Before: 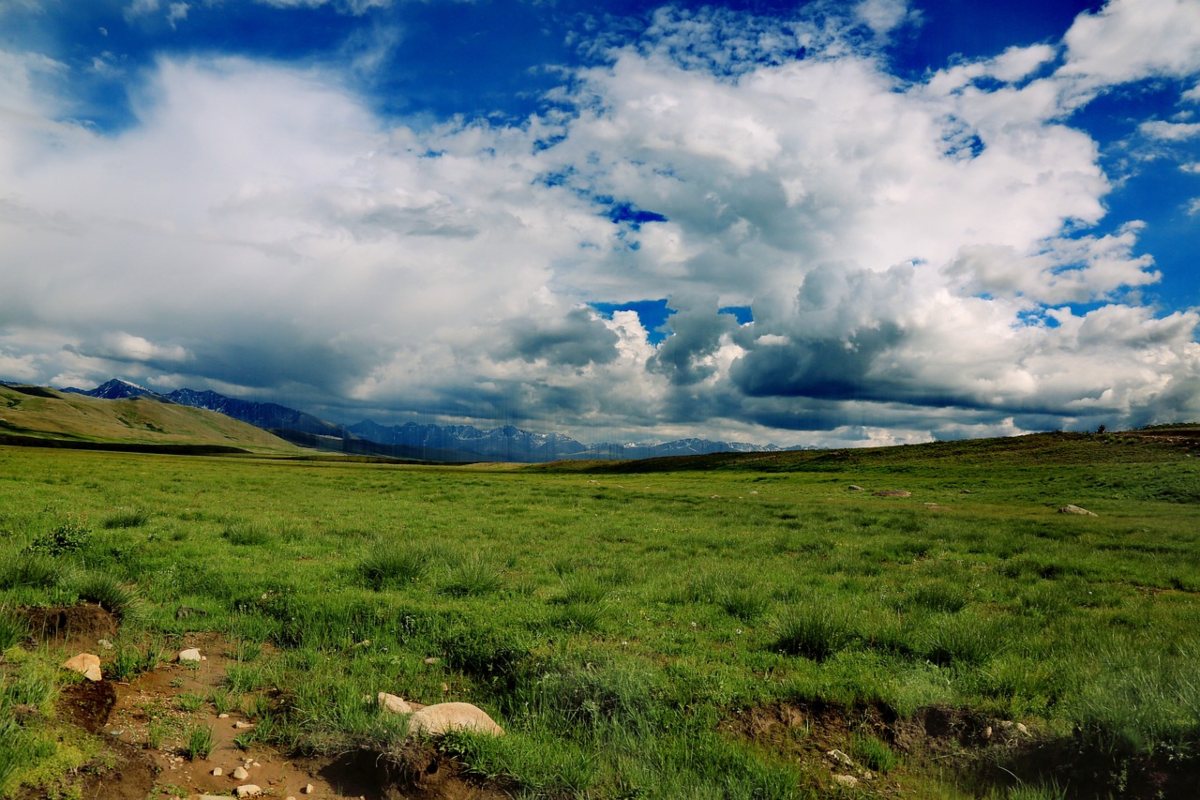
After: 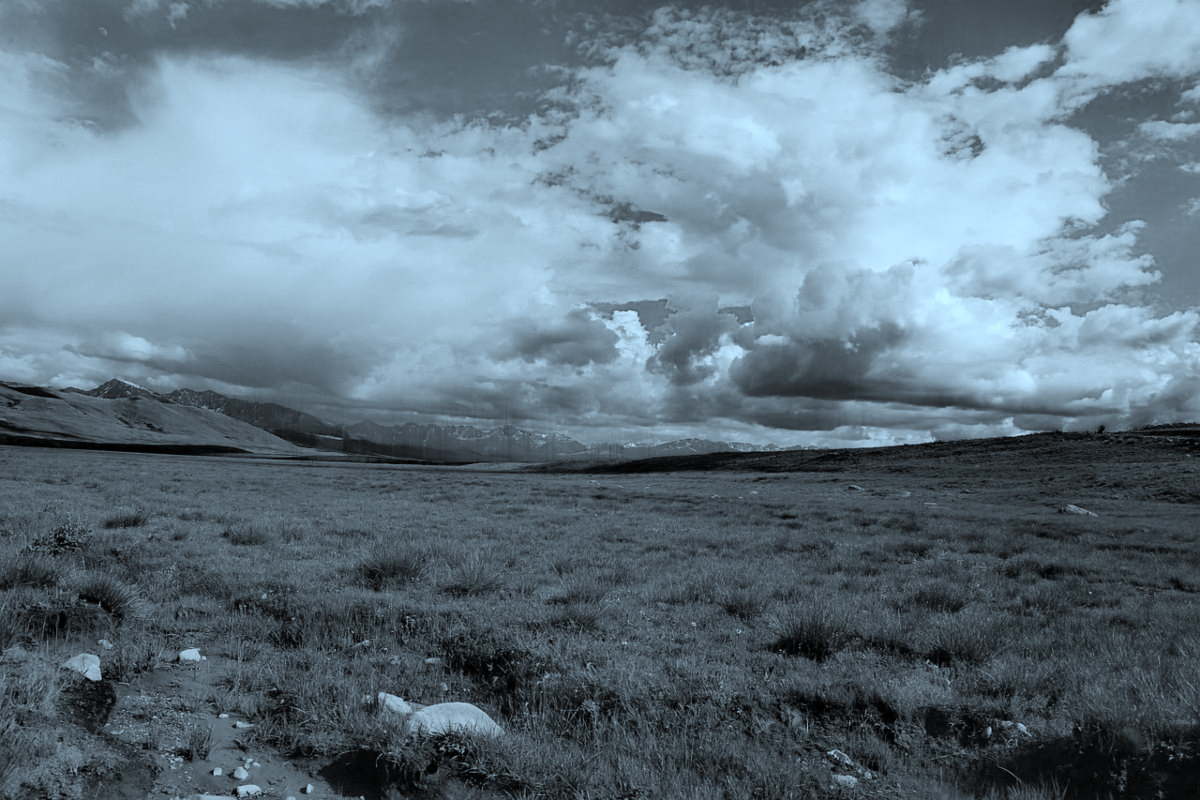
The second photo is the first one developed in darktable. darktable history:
color correction: highlights a* -10.43, highlights b* -19.52
color calibration: output gray [0.21, 0.42, 0.37, 0], gray › normalize channels true, illuminant as shot in camera, x 0.358, y 0.373, temperature 4628.91 K, gamut compression 0.013
